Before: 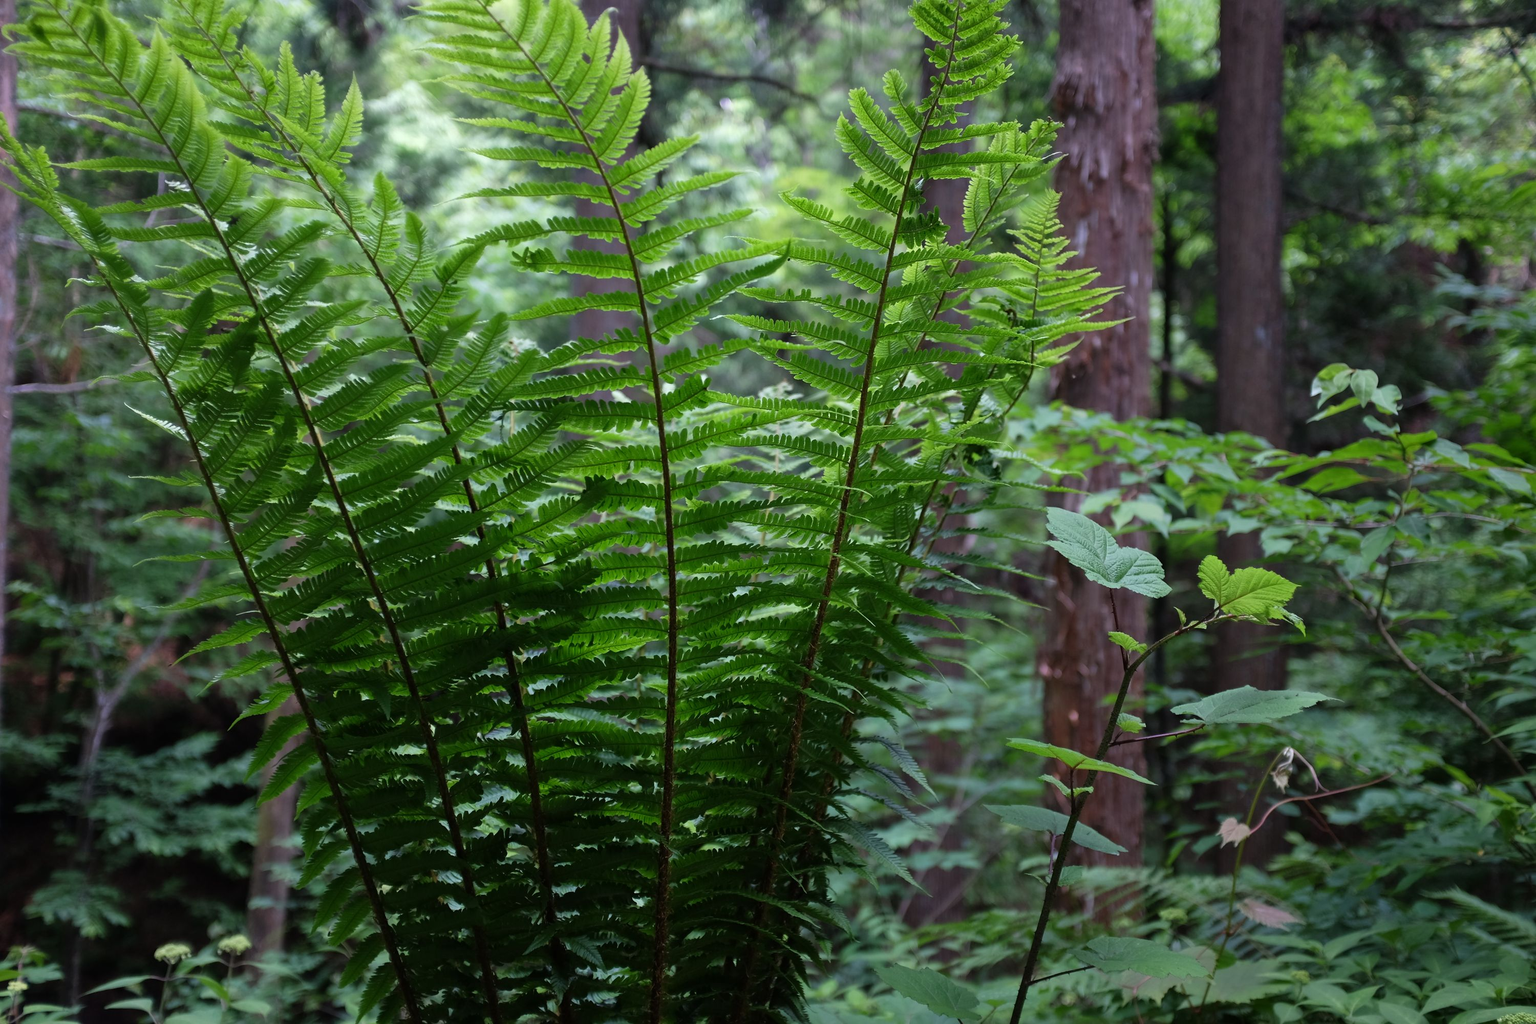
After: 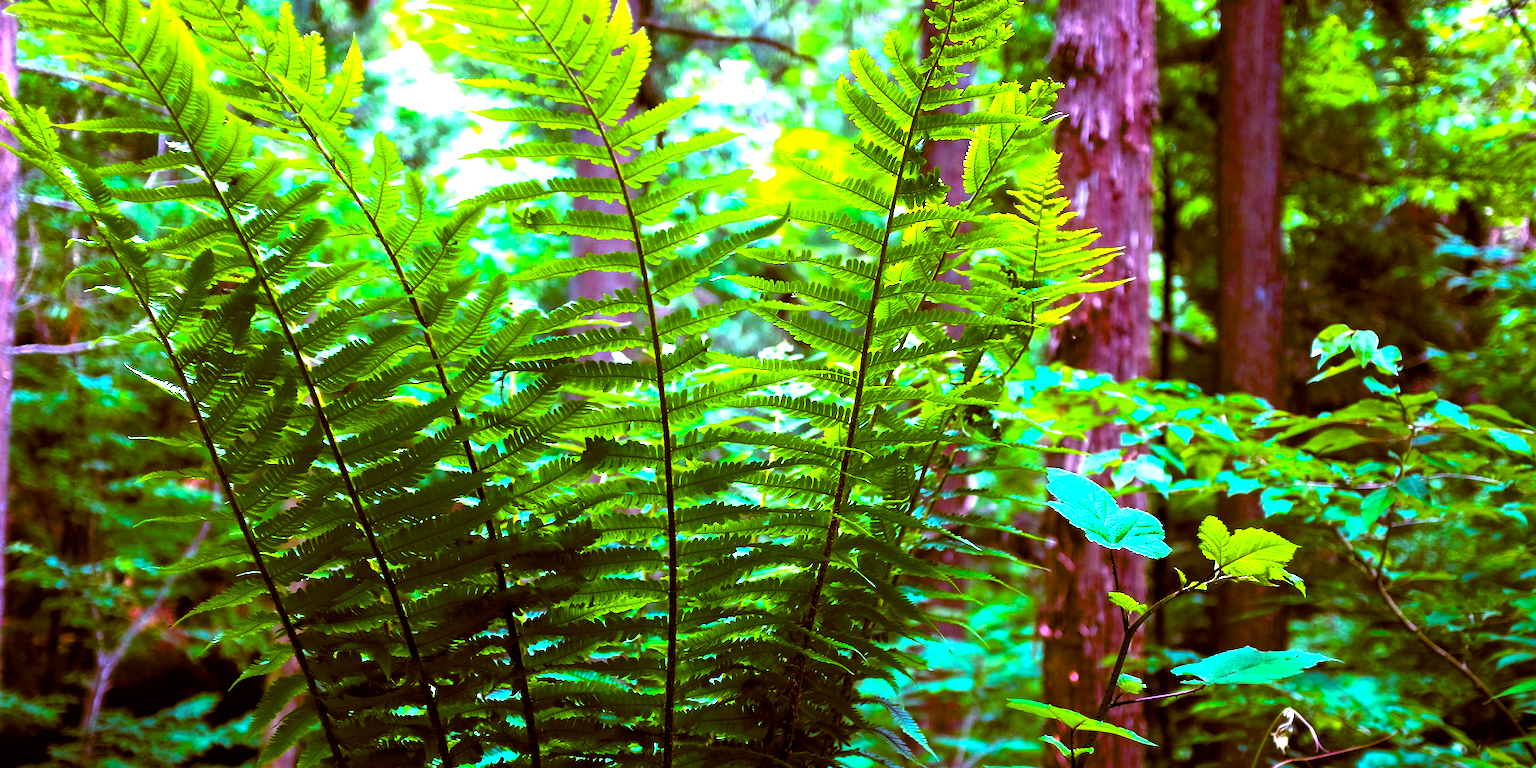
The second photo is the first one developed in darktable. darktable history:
tone equalizer: -8 EV -1.84 EV, -7 EV -1.16 EV, -6 EV -1.62 EV, smoothing diameter 25%, edges refinement/feathering 10, preserve details guided filter
color balance: lift [1, 1.015, 1.004, 0.985], gamma [1, 0.958, 0.971, 1.042], gain [1, 0.956, 0.977, 1.044]
color balance rgb: linear chroma grading › global chroma 20%, perceptual saturation grading › global saturation 65%, perceptual saturation grading › highlights 60%, perceptual saturation grading › mid-tones 50%, perceptual saturation grading › shadows 50%, perceptual brilliance grading › global brilliance 30%, perceptual brilliance grading › highlights 50%, perceptual brilliance grading › mid-tones 50%, perceptual brilliance grading › shadows -22%, global vibrance 20%
crop: top 3.857%, bottom 21.132%
